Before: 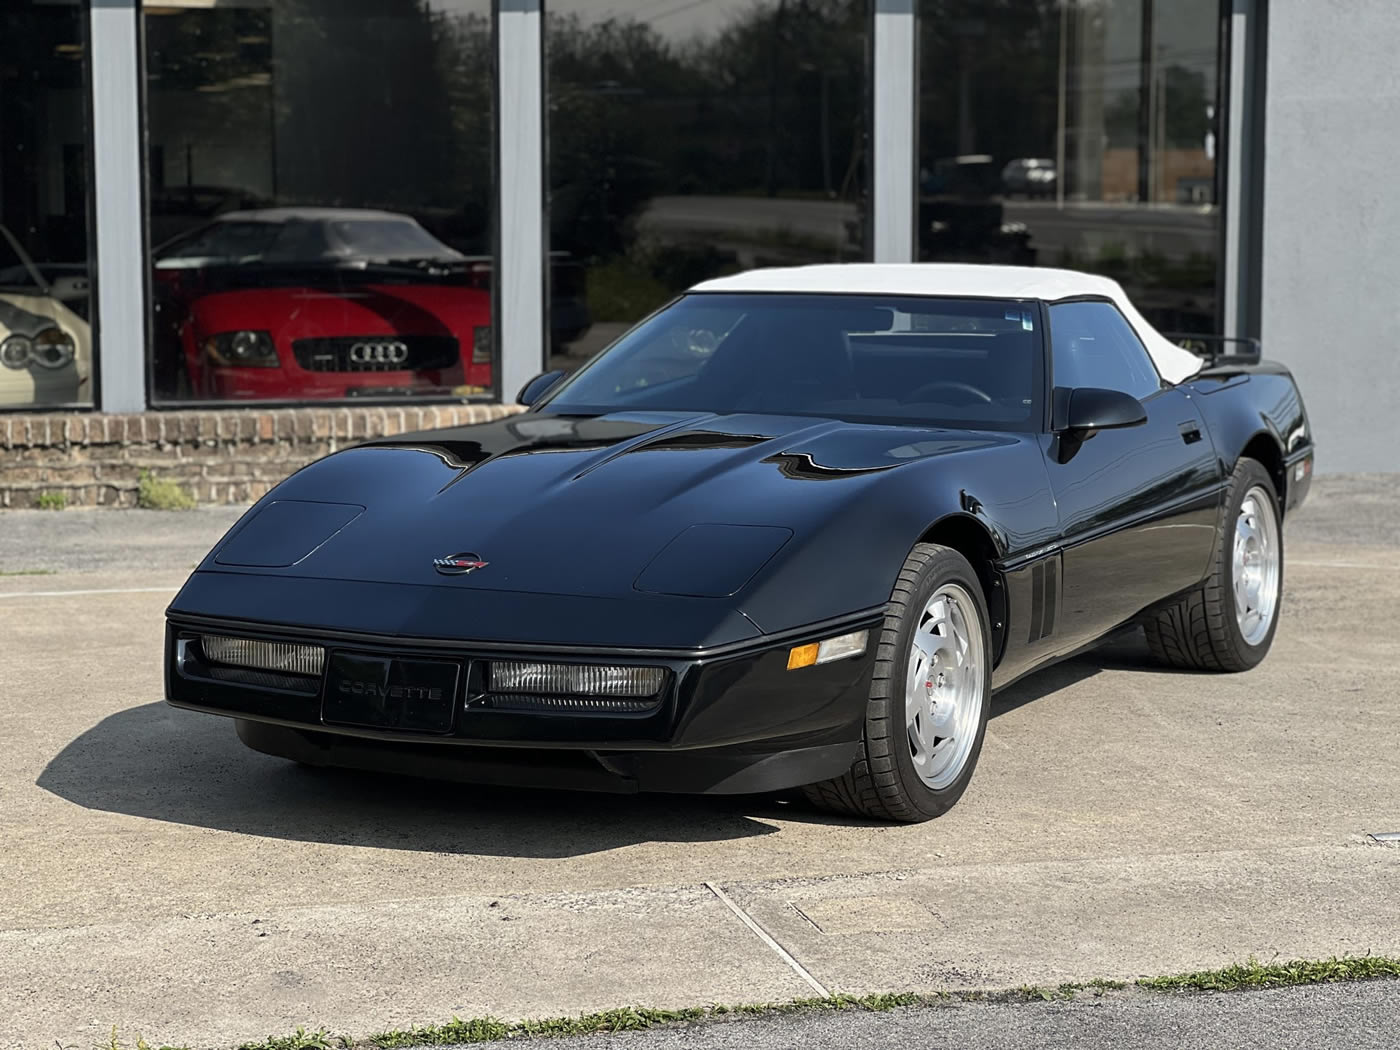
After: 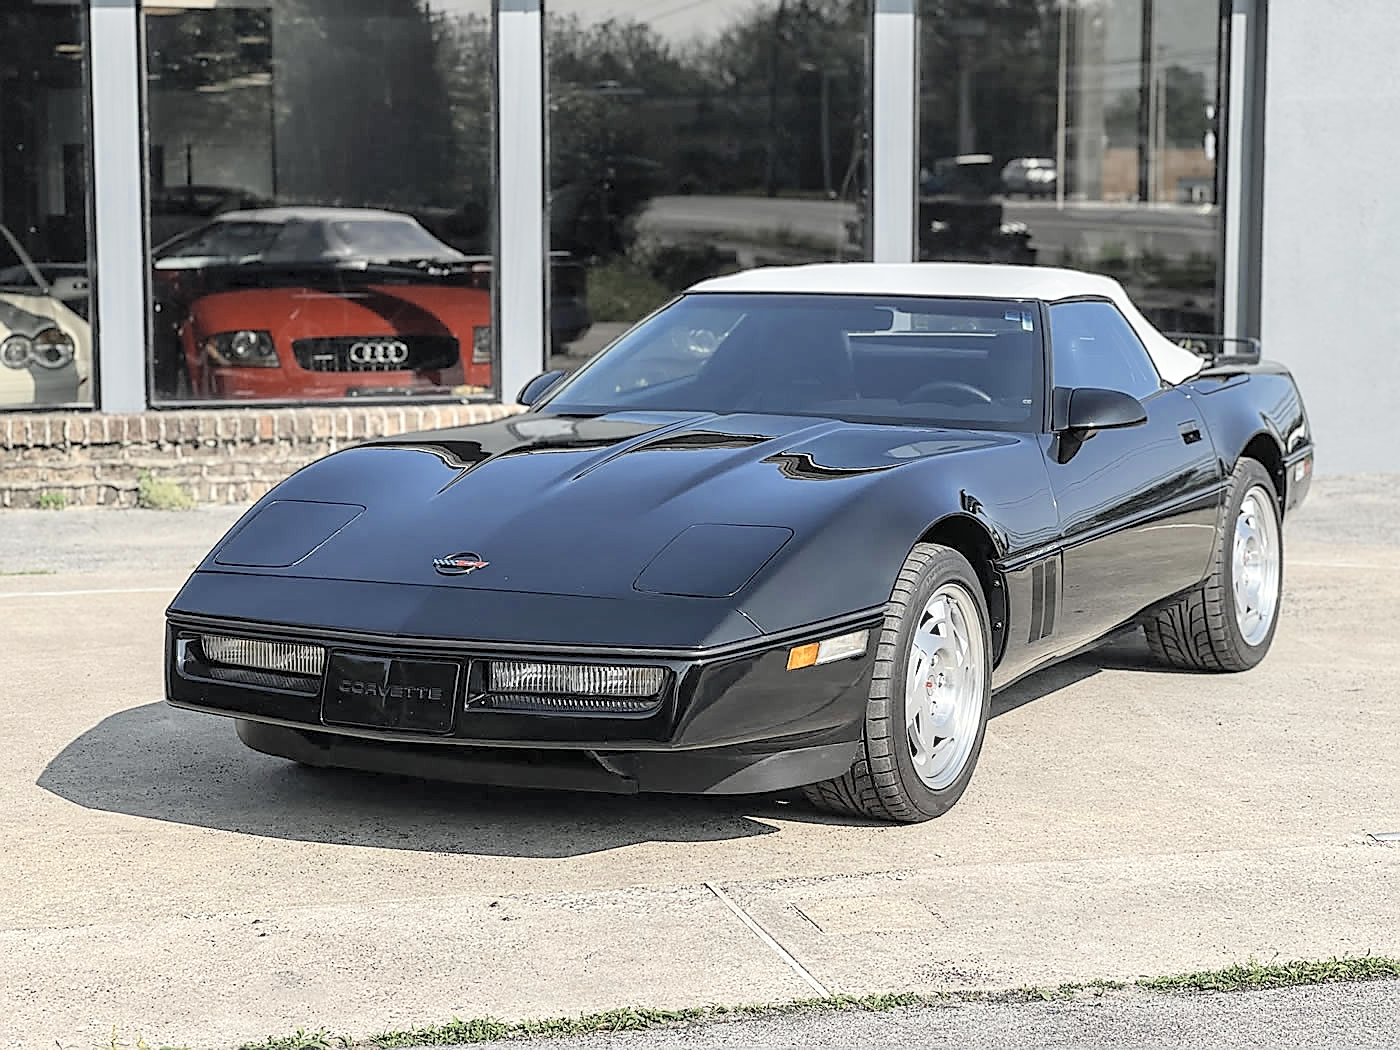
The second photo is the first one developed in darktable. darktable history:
tone curve: curves: ch0 [(0, 0) (0.739, 0.837) (1, 1)]; ch1 [(0, 0) (0.226, 0.261) (0.383, 0.397) (0.462, 0.473) (0.498, 0.502) (0.521, 0.52) (0.578, 0.57) (1, 1)]; ch2 [(0, 0) (0.438, 0.456) (0.5, 0.5) (0.547, 0.557) (0.597, 0.58) (0.629, 0.603) (1, 1)], color space Lab, linked channels
local contrast: detail 130%
contrast brightness saturation: brightness 0.276
color zones: curves: ch0 [(0, 0.5) (0.125, 0.4) (0.25, 0.5) (0.375, 0.4) (0.5, 0.4) (0.625, 0.35) (0.75, 0.35) (0.875, 0.5)]; ch1 [(0, 0.35) (0.125, 0.45) (0.25, 0.35) (0.375, 0.35) (0.5, 0.35) (0.625, 0.35) (0.75, 0.45) (0.875, 0.35)]; ch2 [(0, 0.6) (0.125, 0.5) (0.25, 0.5) (0.375, 0.6) (0.5, 0.6) (0.625, 0.5) (0.75, 0.5) (0.875, 0.5)]
sharpen: radius 1.427, amount 1.259, threshold 0.793
